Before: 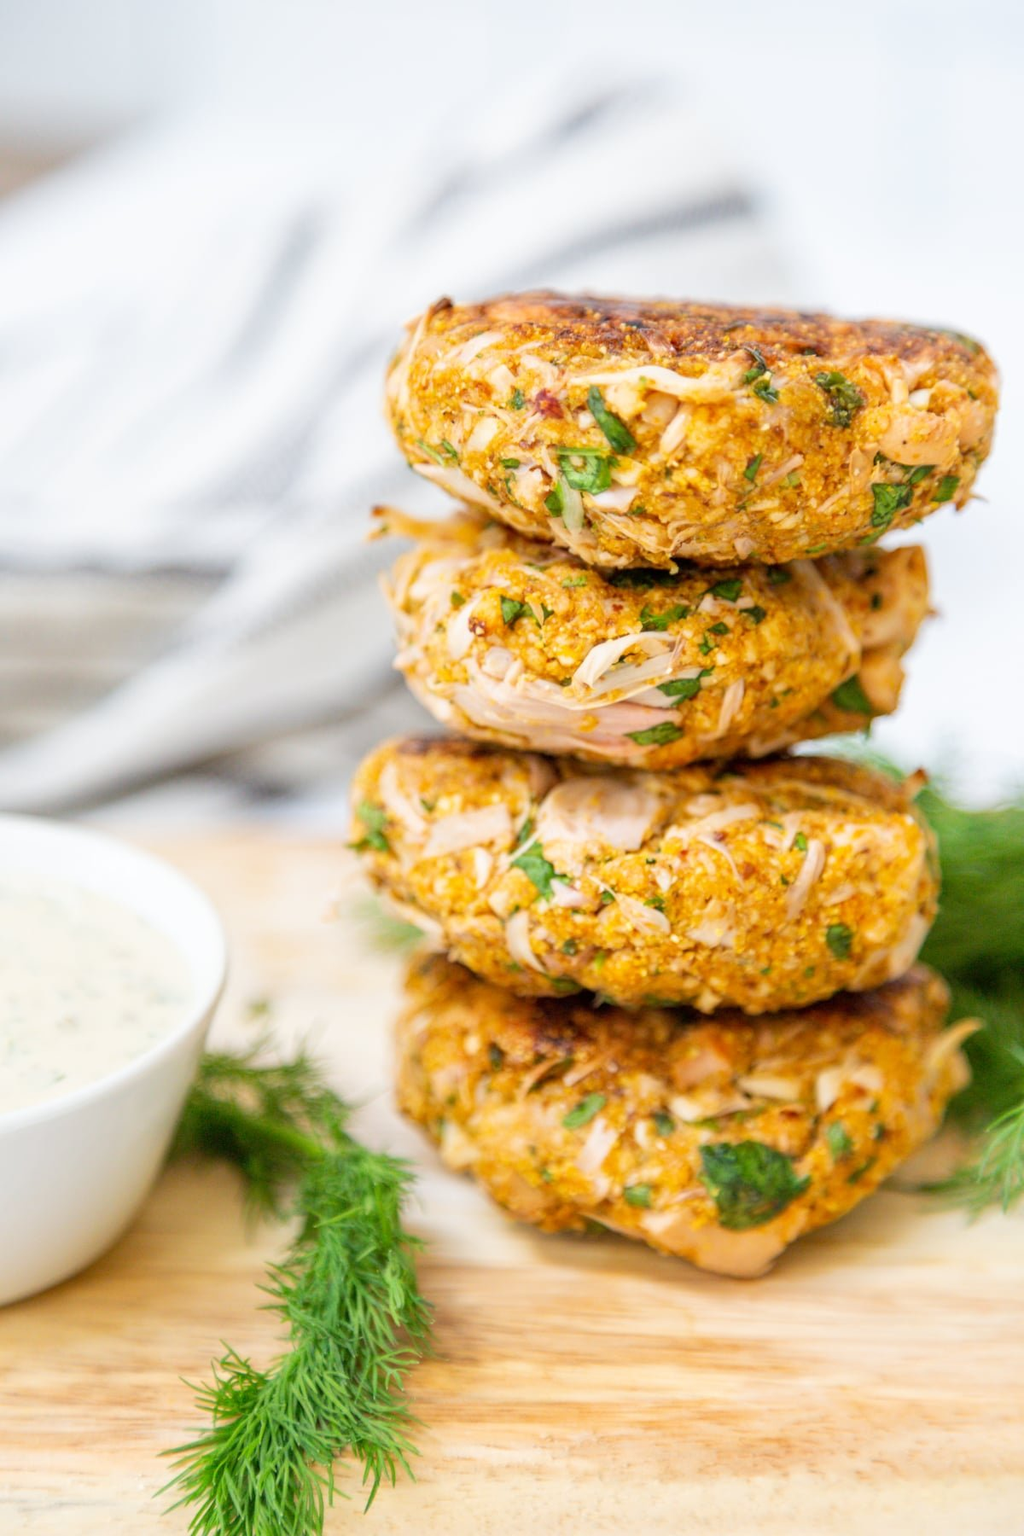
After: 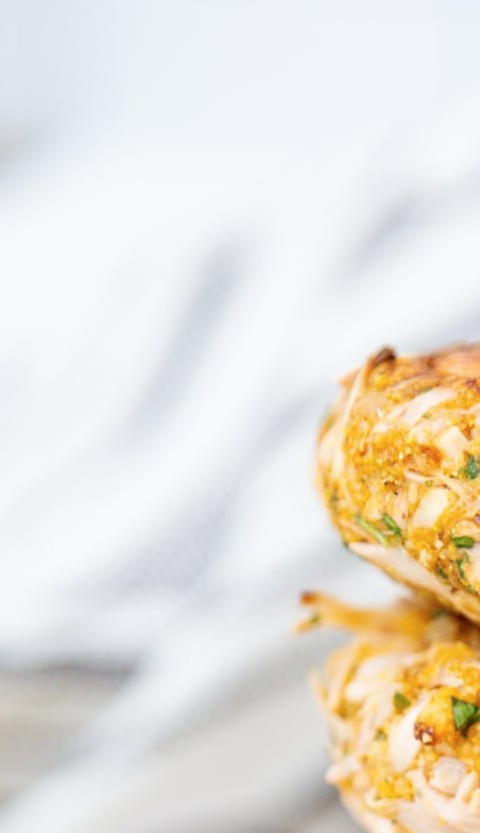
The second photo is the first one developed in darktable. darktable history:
contrast brightness saturation: saturation -0.057
crop and rotate: left 11.278%, top 0.098%, right 48.663%, bottom 53.597%
